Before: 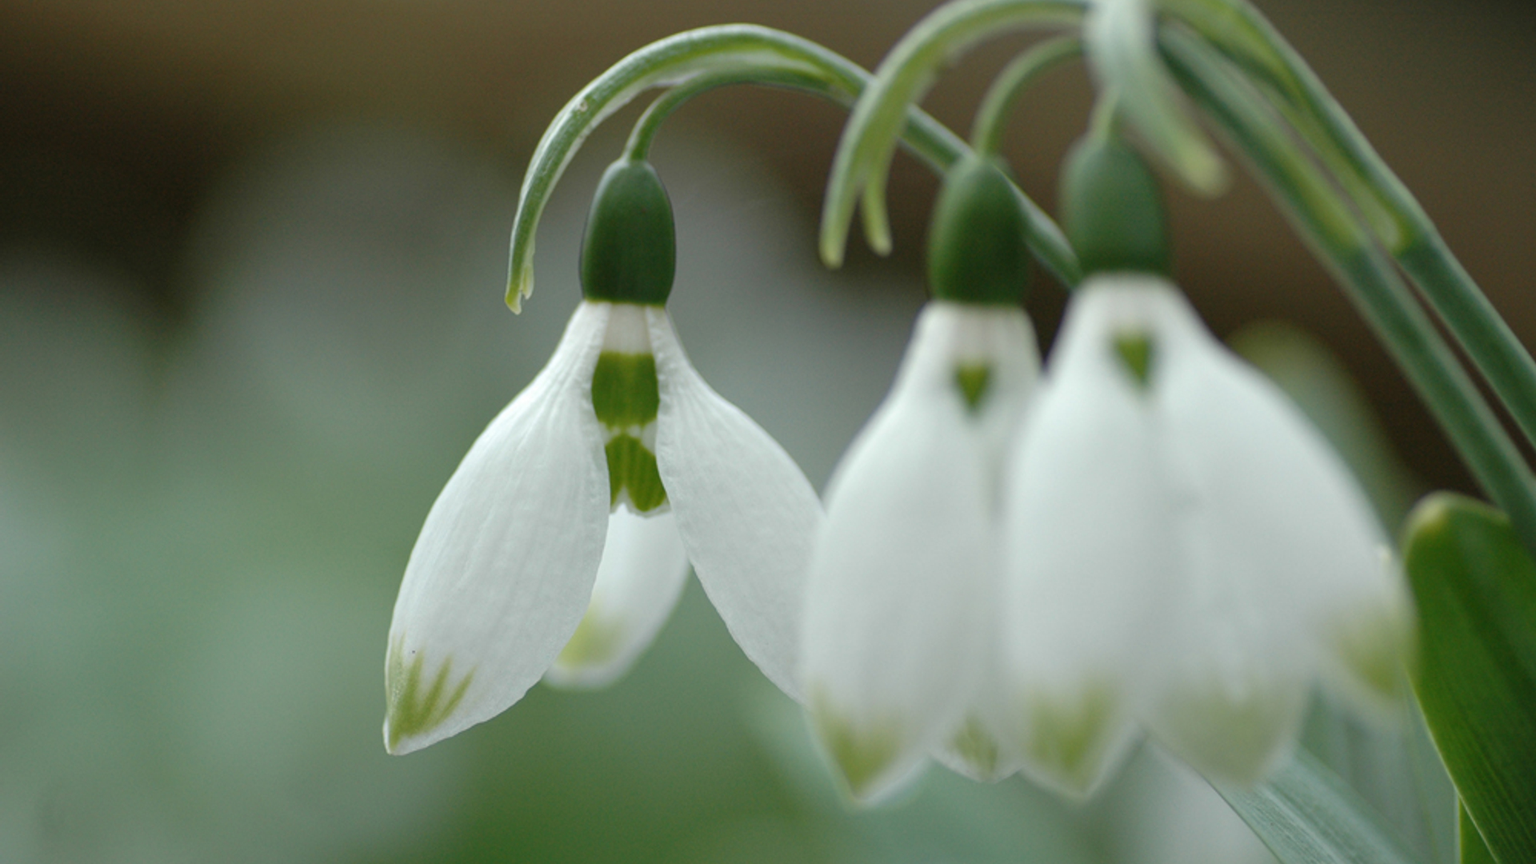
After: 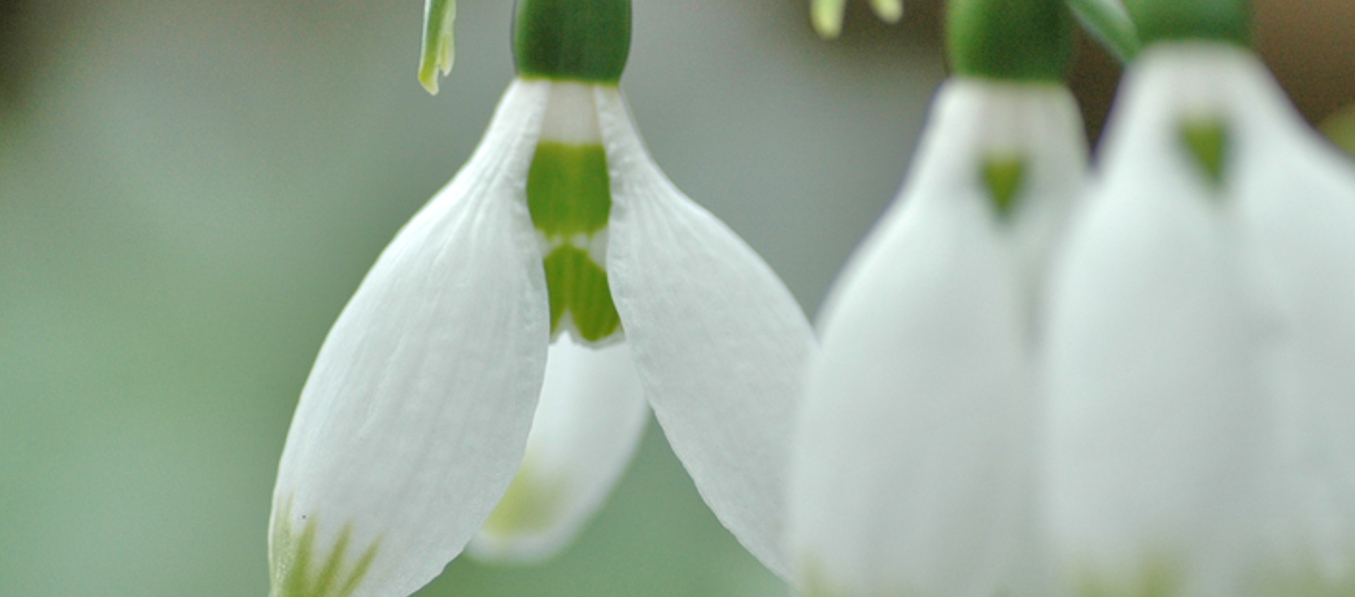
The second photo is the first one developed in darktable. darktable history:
crop: left 11.123%, top 27.61%, right 18.3%, bottom 17.034%
tone equalizer: -7 EV 0.15 EV, -6 EV 0.6 EV, -5 EV 1.15 EV, -4 EV 1.33 EV, -3 EV 1.15 EV, -2 EV 0.6 EV, -1 EV 0.15 EV, mask exposure compensation -0.5 EV
